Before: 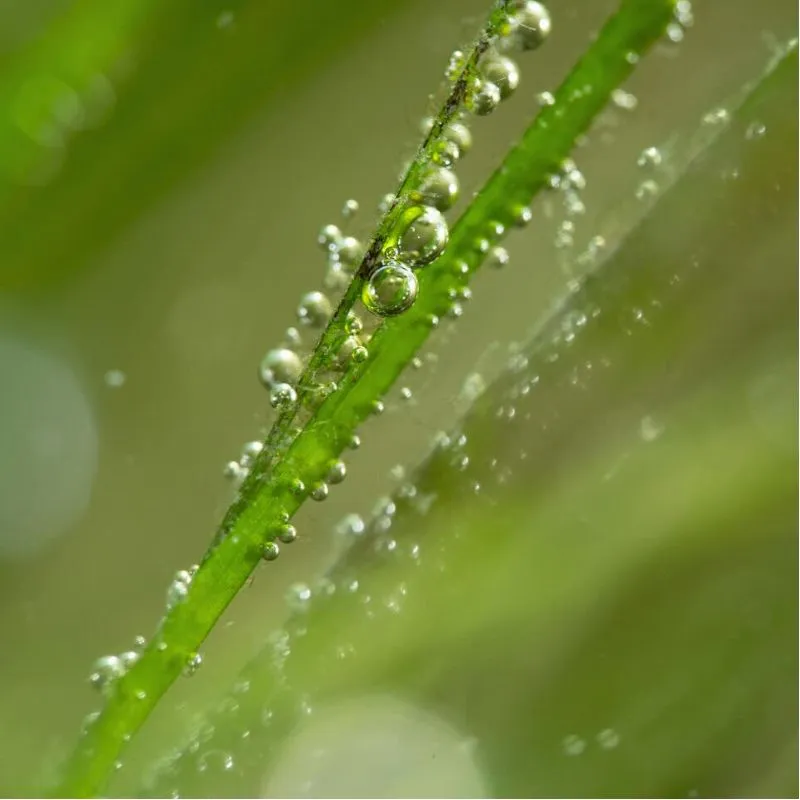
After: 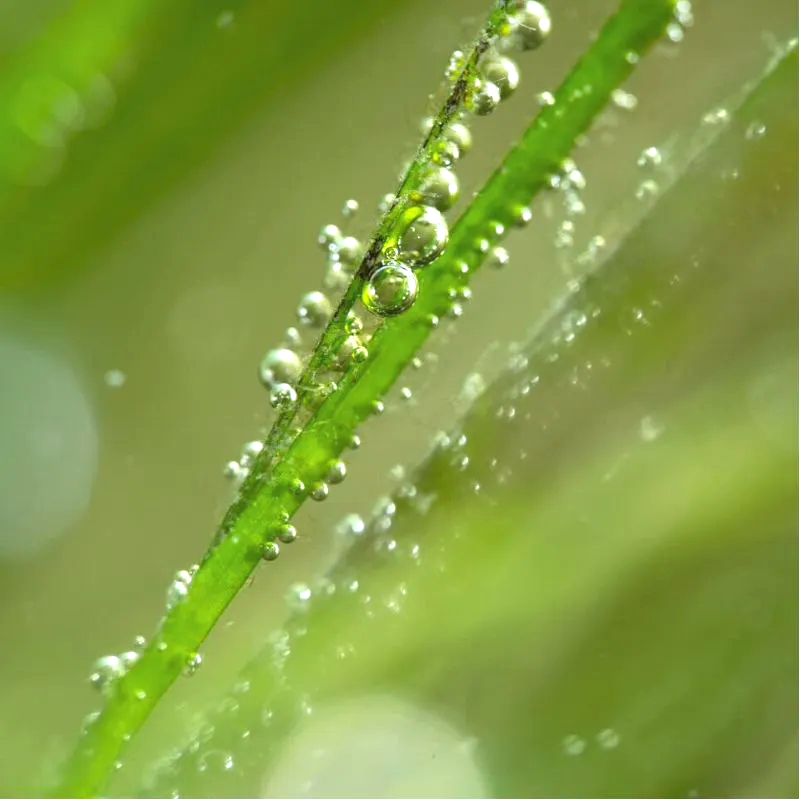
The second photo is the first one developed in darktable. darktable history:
color calibration: output R [1.063, -0.012, -0.003, 0], output B [-0.079, 0.047, 1, 0], illuminant Planckian (black body), adaptation linear Bradford (ICC v4), x 0.364, y 0.367, temperature 4411.46 K
exposure: black level correction -0.002, exposure 0.529 EV, compensate highlight preservation false
